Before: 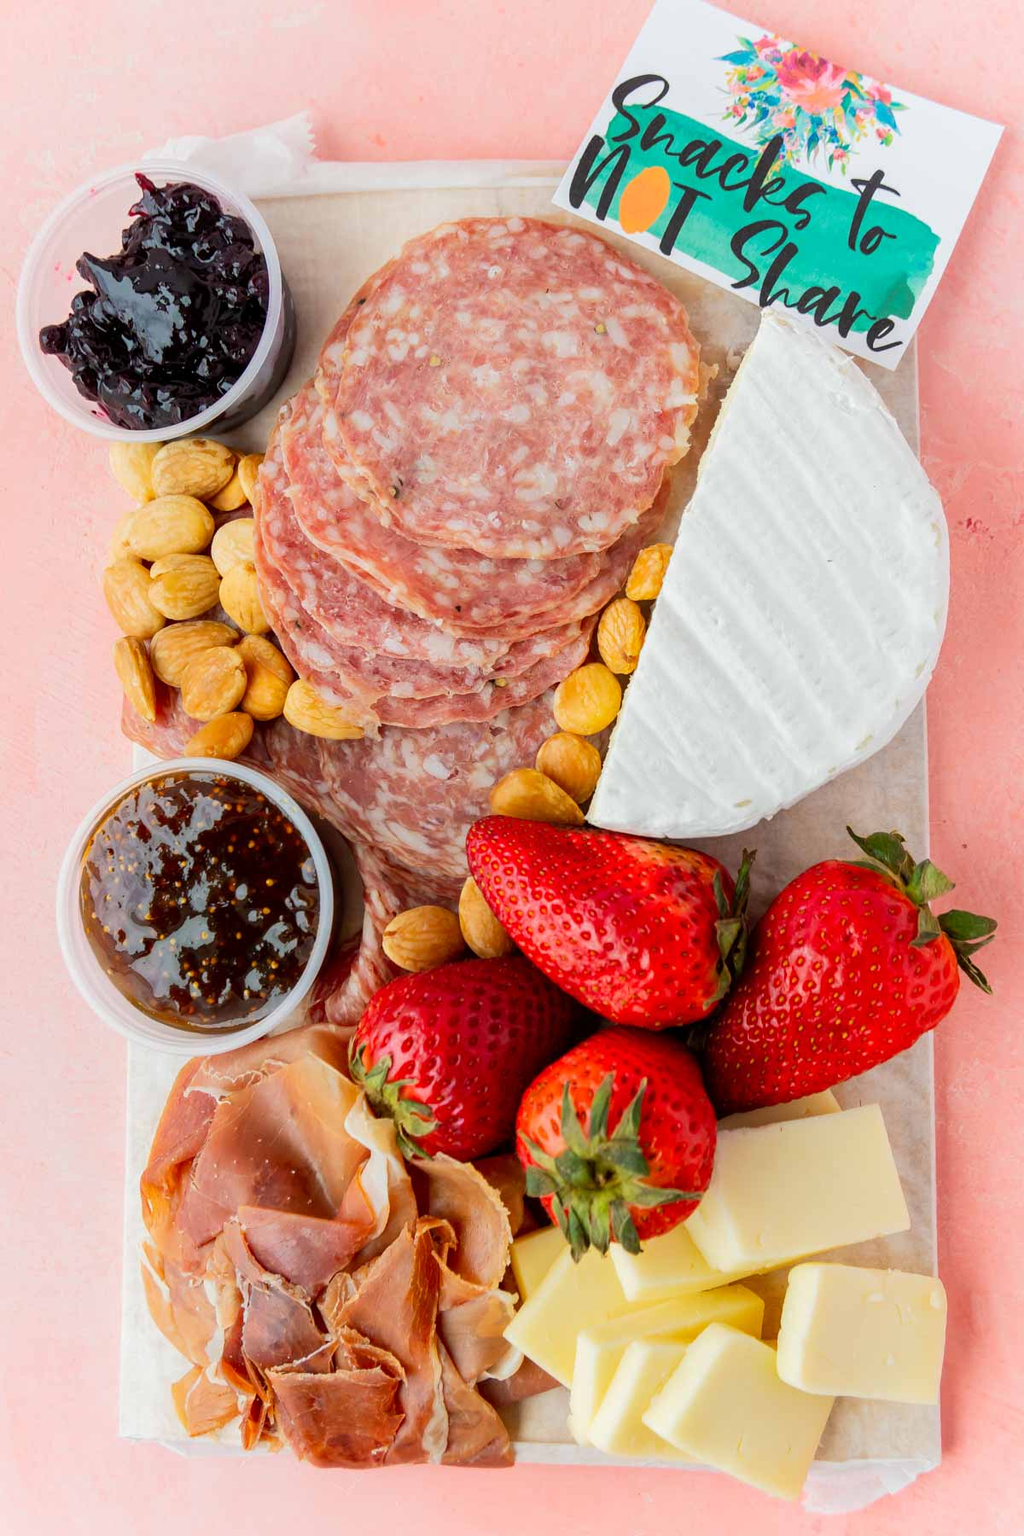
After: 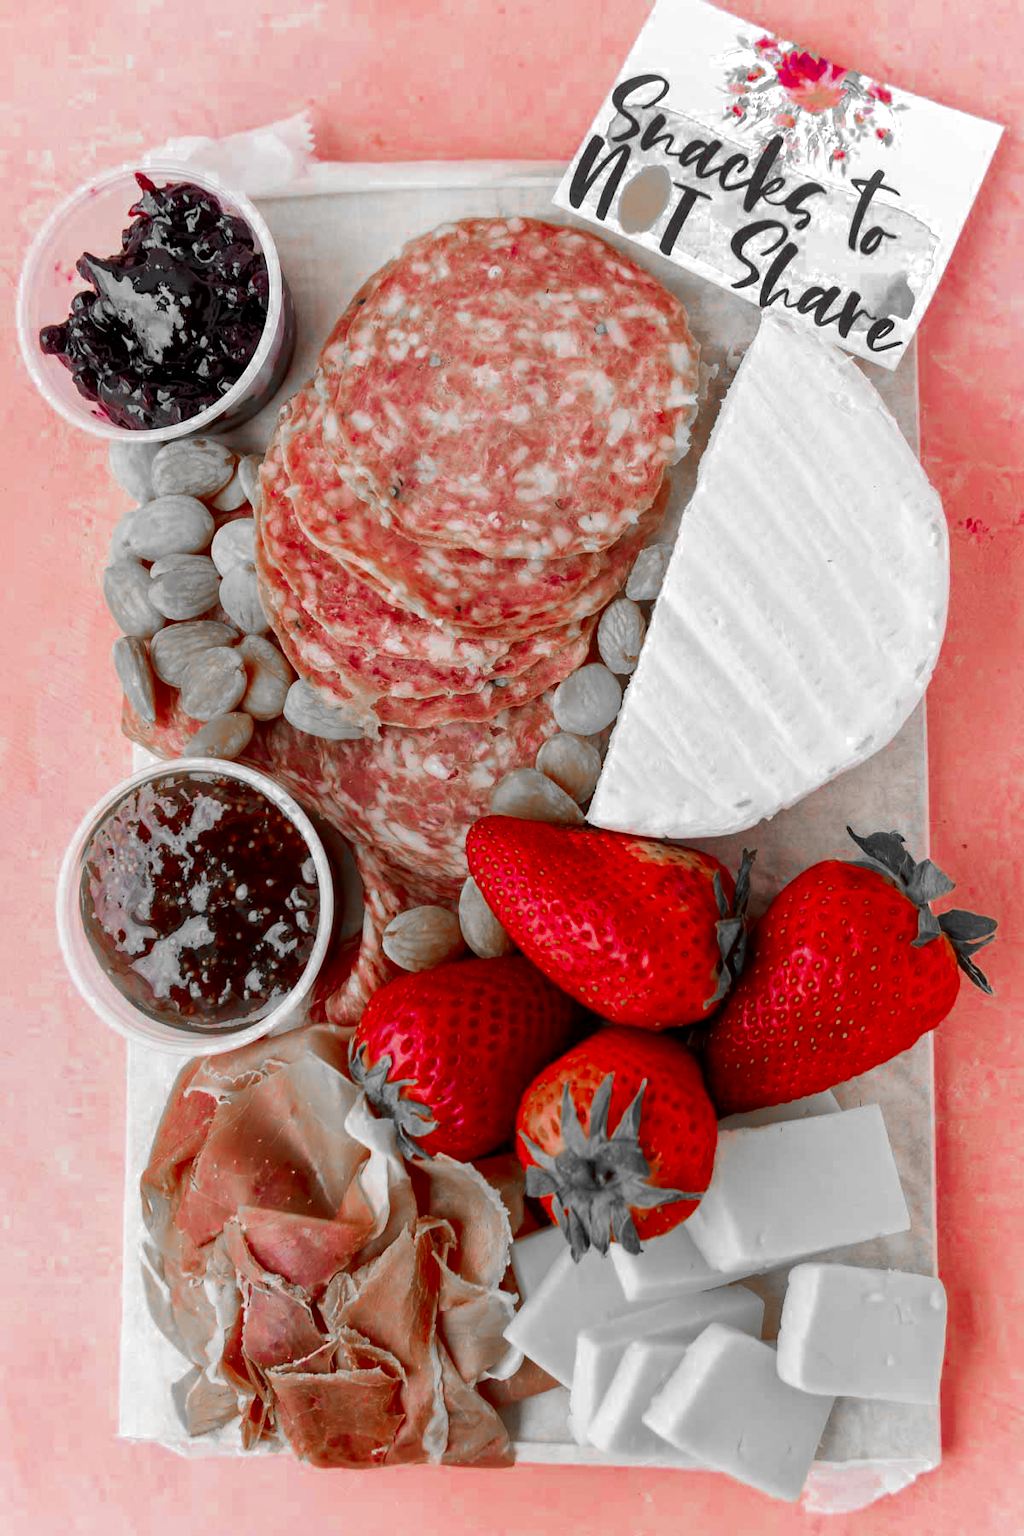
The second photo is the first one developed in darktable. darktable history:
local contrast: mode bilateral grid, contrast 21, coarseness 49, detail 121%, midtone range 0.2
color zones: curves: ch0 [(0, 0.352) (0.143, 0.407) (0.286, 0.386) (0.429, 0.431) (0.571, 0.829) (0.714, 0.853) (0.857, 0.833) (1, 0.352)]; ch1 [(0, 0.604) (0.072, 0.726) (0.096, 0.608) (0.205, 0.007) (0.571, -0.006) (0.839, -0.013) (0.857, -0.012) (1, 0.604)]
